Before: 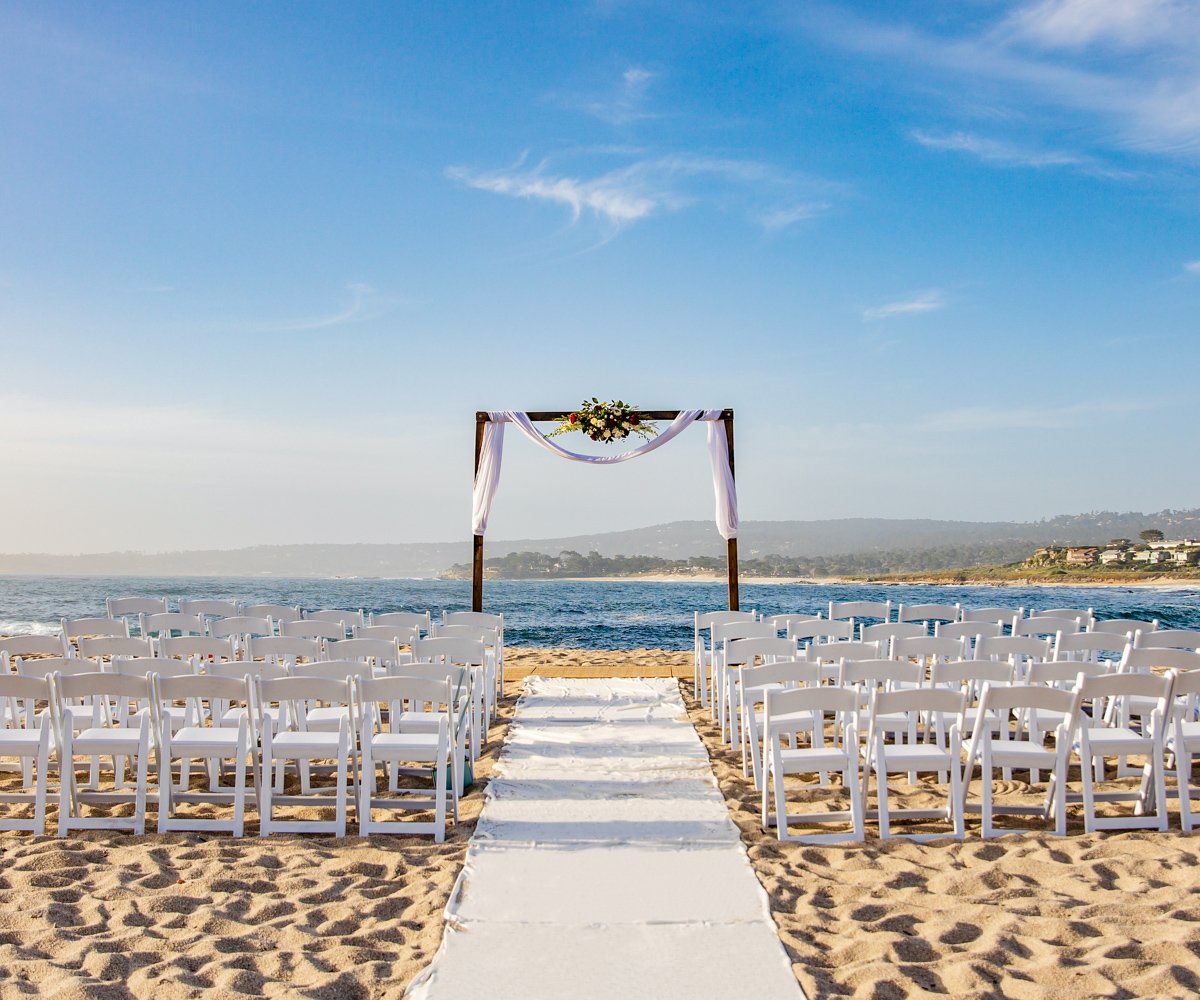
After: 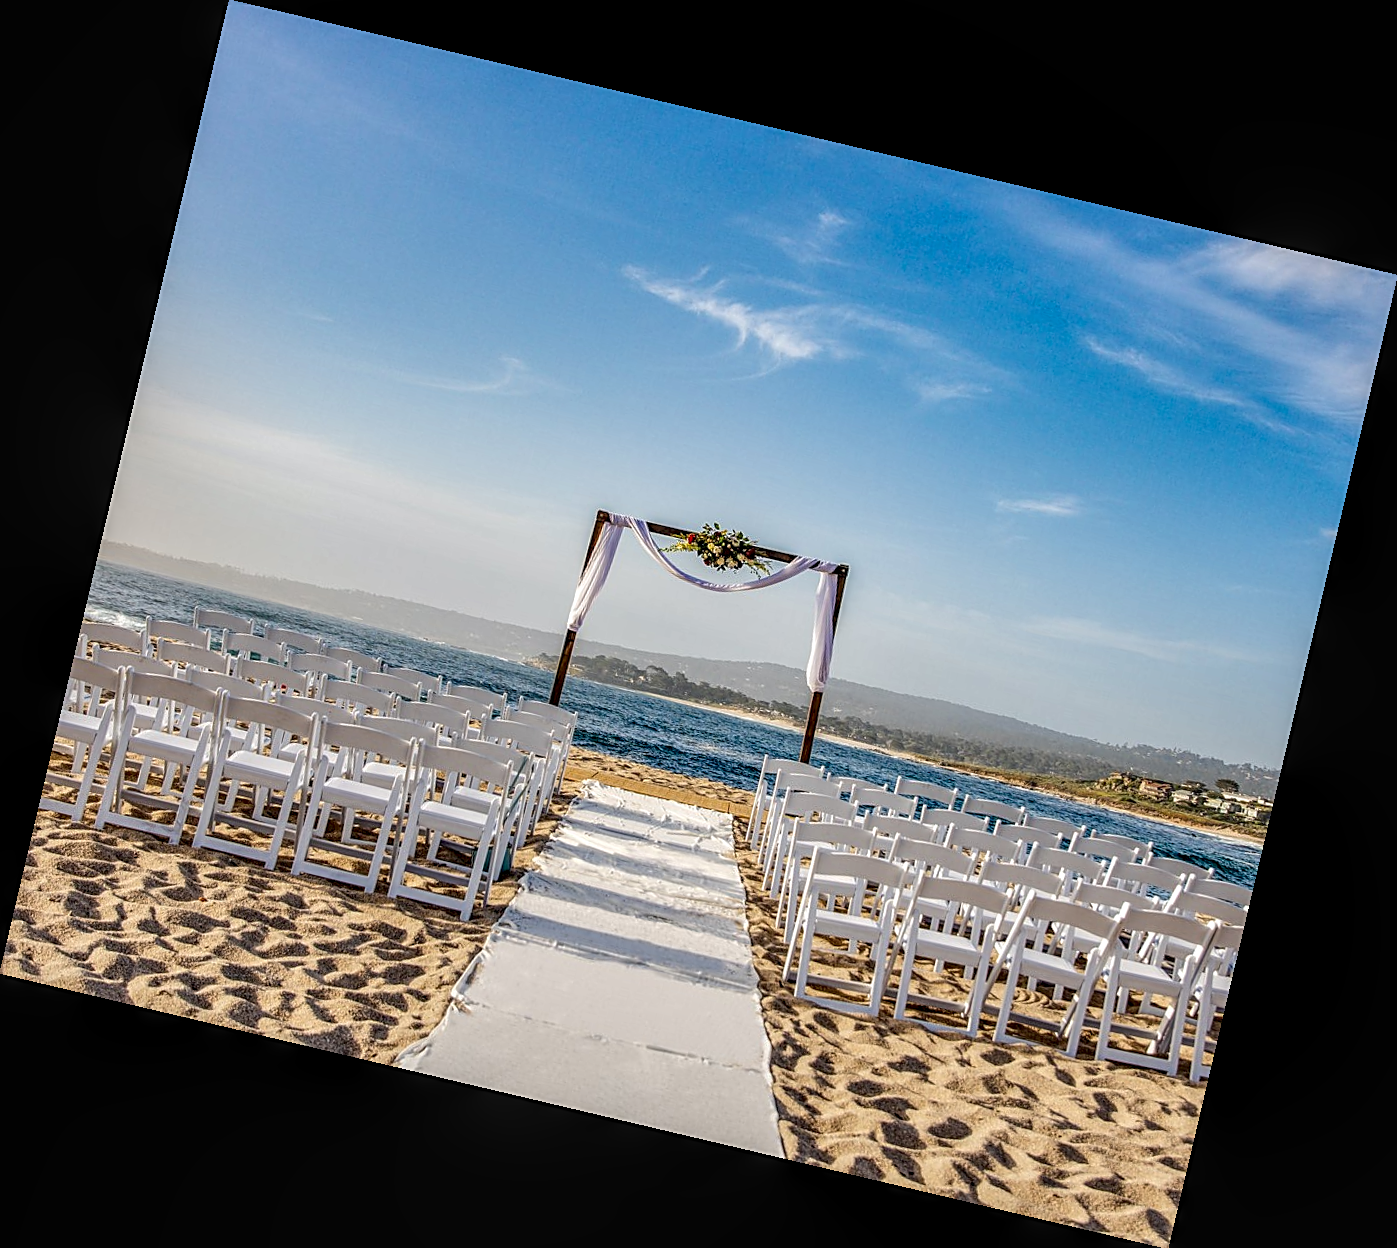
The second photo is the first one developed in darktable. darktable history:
sharpen: on, module defaults
local contrast: highlights 20%, detail 150%
rotate and perspective: rotation 13.27°, automatic cropping off
